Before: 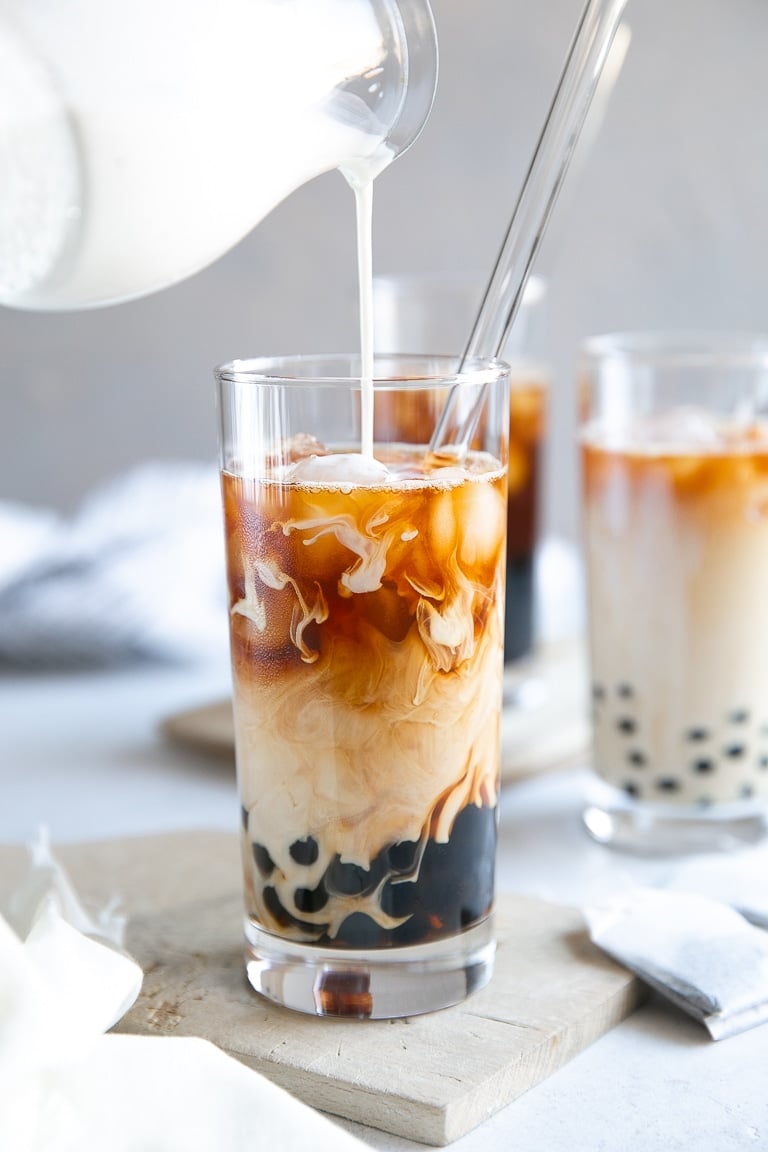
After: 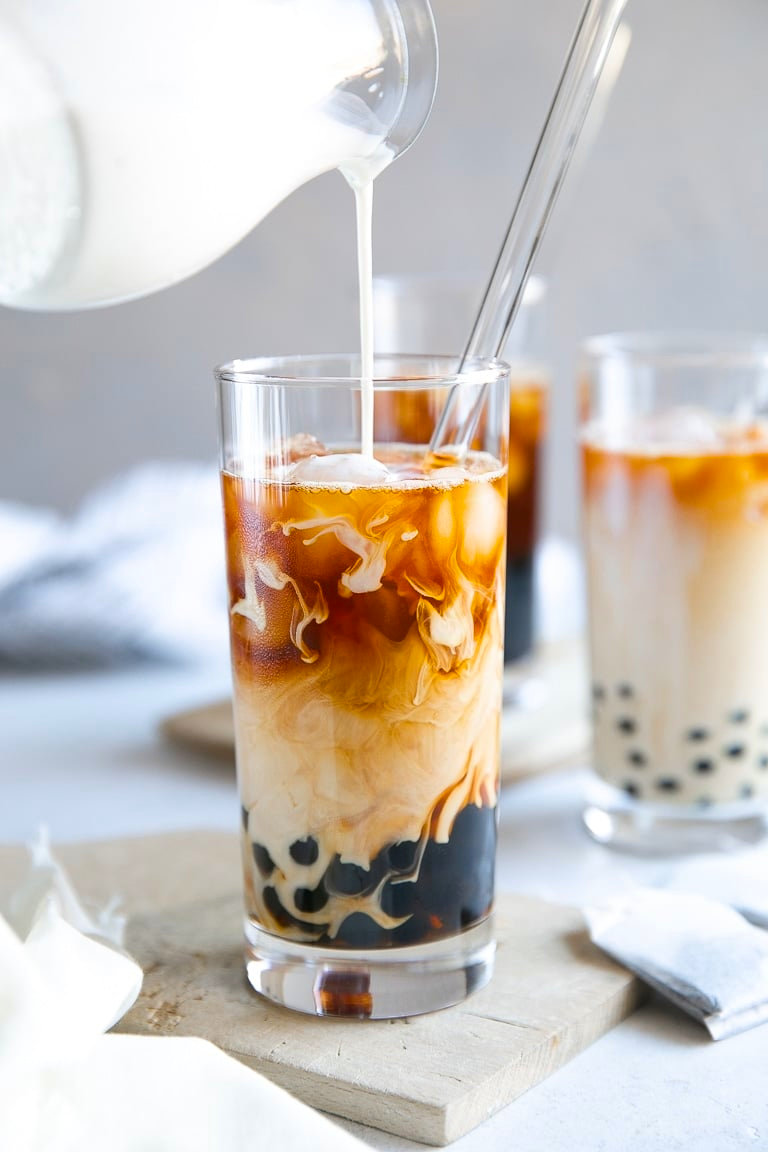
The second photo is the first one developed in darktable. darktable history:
color balance rgb: shadows lift › luminance -9.208%, perceptual saturation grading › global saturation 29.84%
